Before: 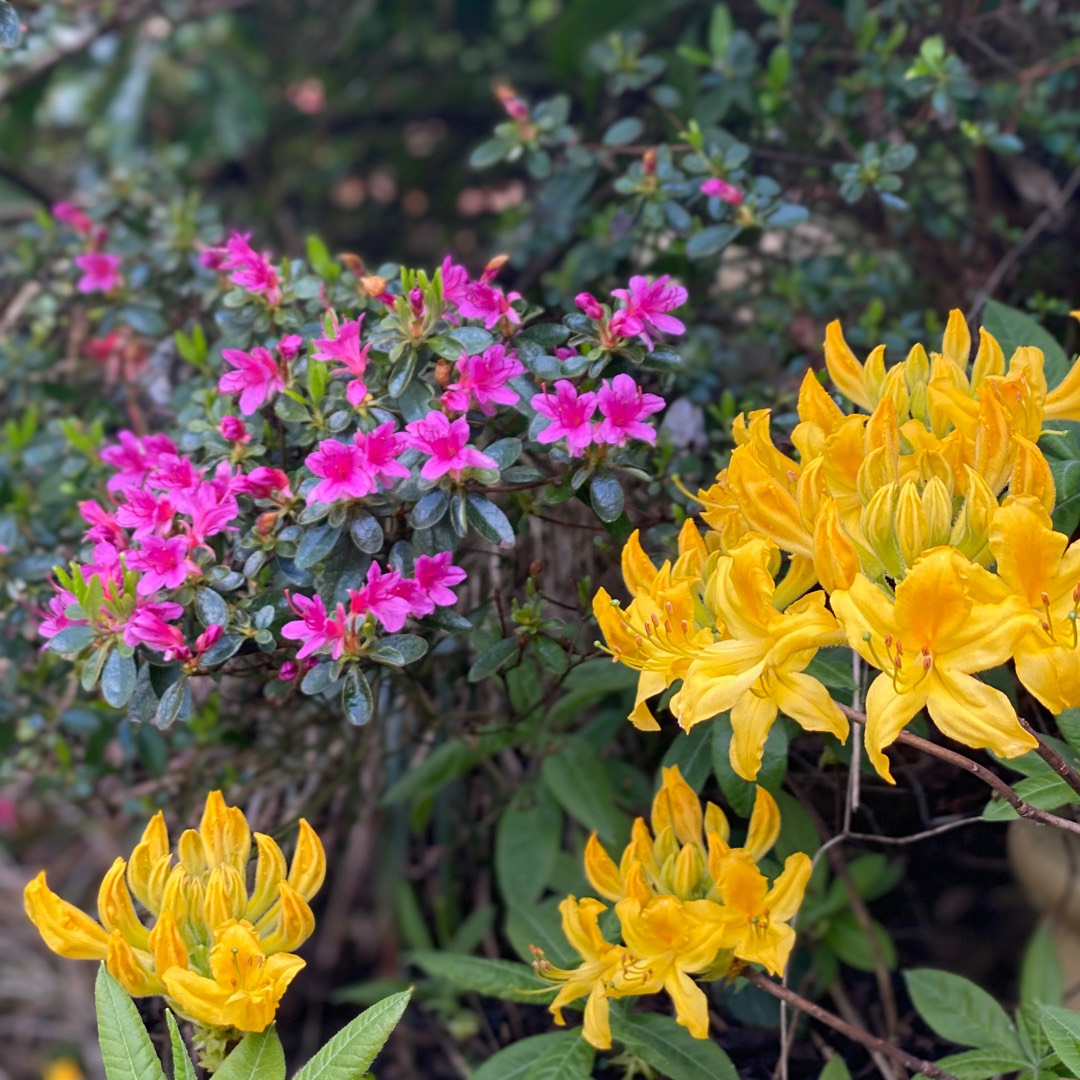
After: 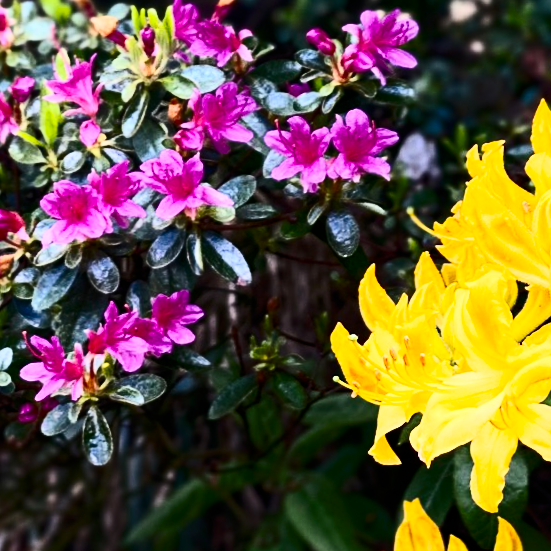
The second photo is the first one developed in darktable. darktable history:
sharpen: radius 5.325, amount 0.312, threshold 26.433
contrast brightness saturation: contrast 0.93, brightness 0.2
crop: left 25%, top 25%, right 25%, bottom 25%
rotate and perspective: rotation -1.24°, automatic cropping off
filmic rgb: black relative exposure -7.75 EV, white relative exposure 4.4 EV, threshold 3 EV, hardness 3.76, latitude 38.11%, contrast 0.966, highlights saturation mix 10%, shadows ↔ highlights balance 4.59%, color science v4 (2020), enable highlight reconstruction true
